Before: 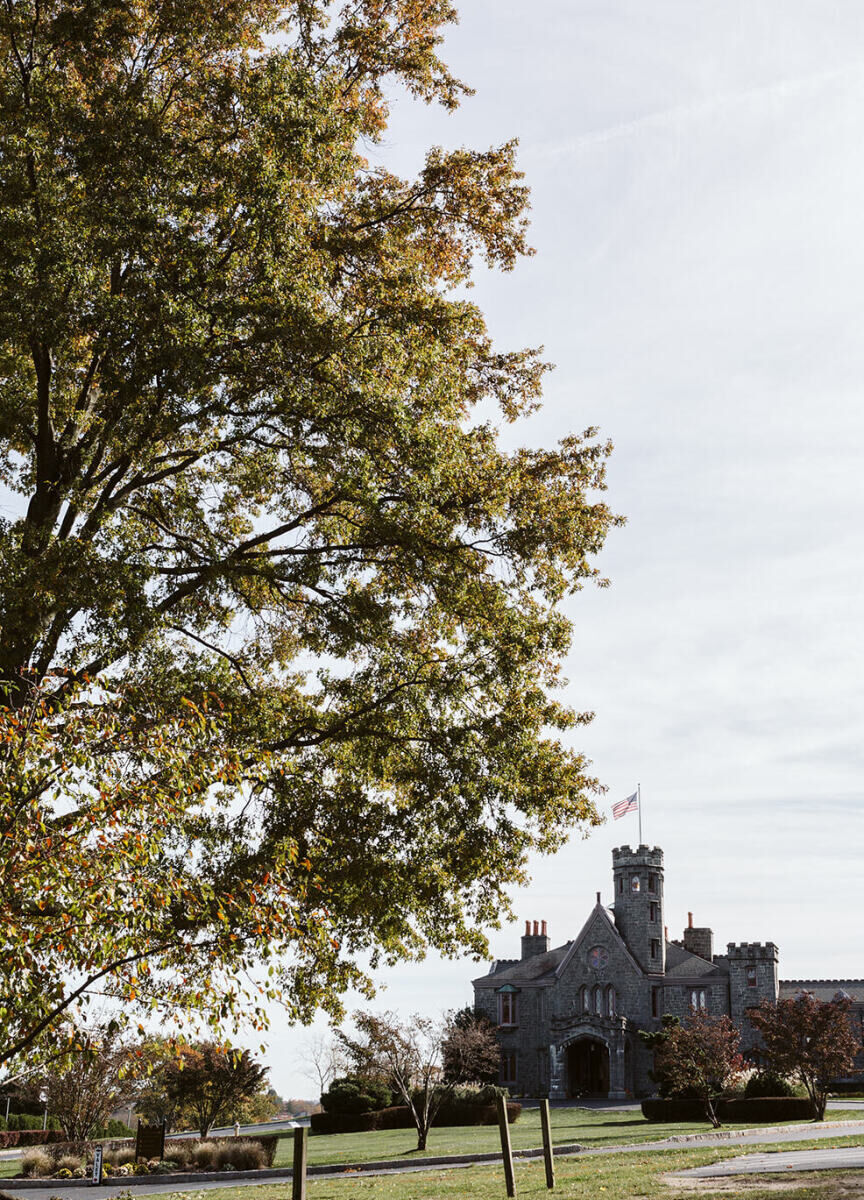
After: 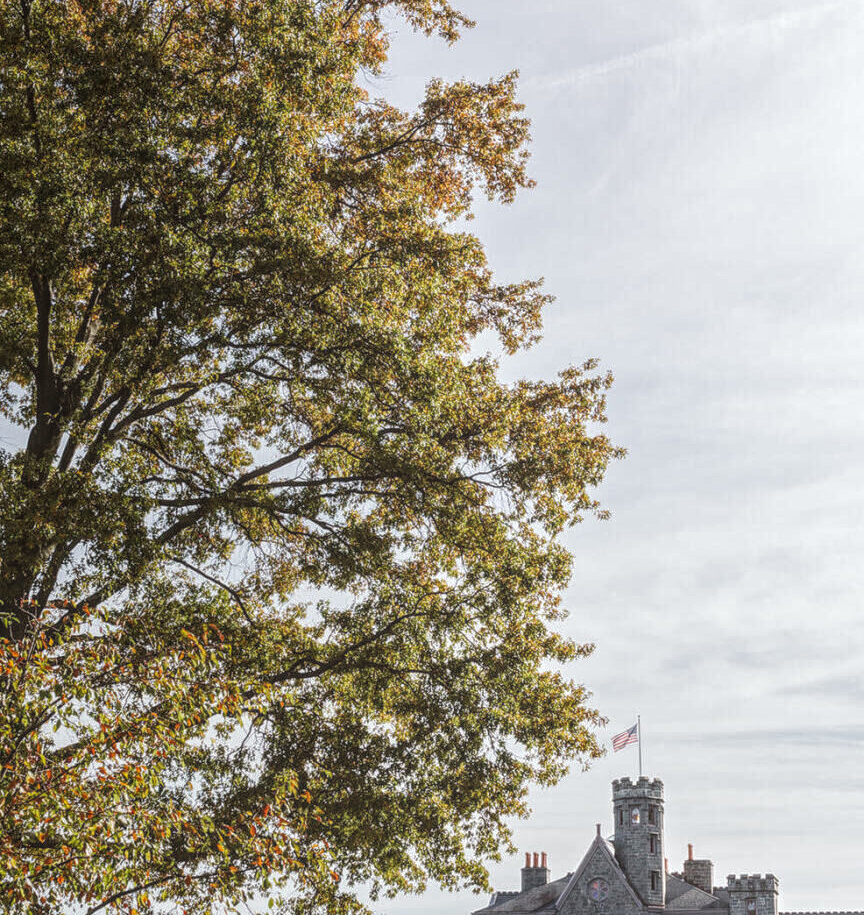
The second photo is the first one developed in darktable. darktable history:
local contrast: highlights 67%, shadows 33%, detail 167%, midtone range 0.2
crop: top 5.679%, bottom 18.008%
